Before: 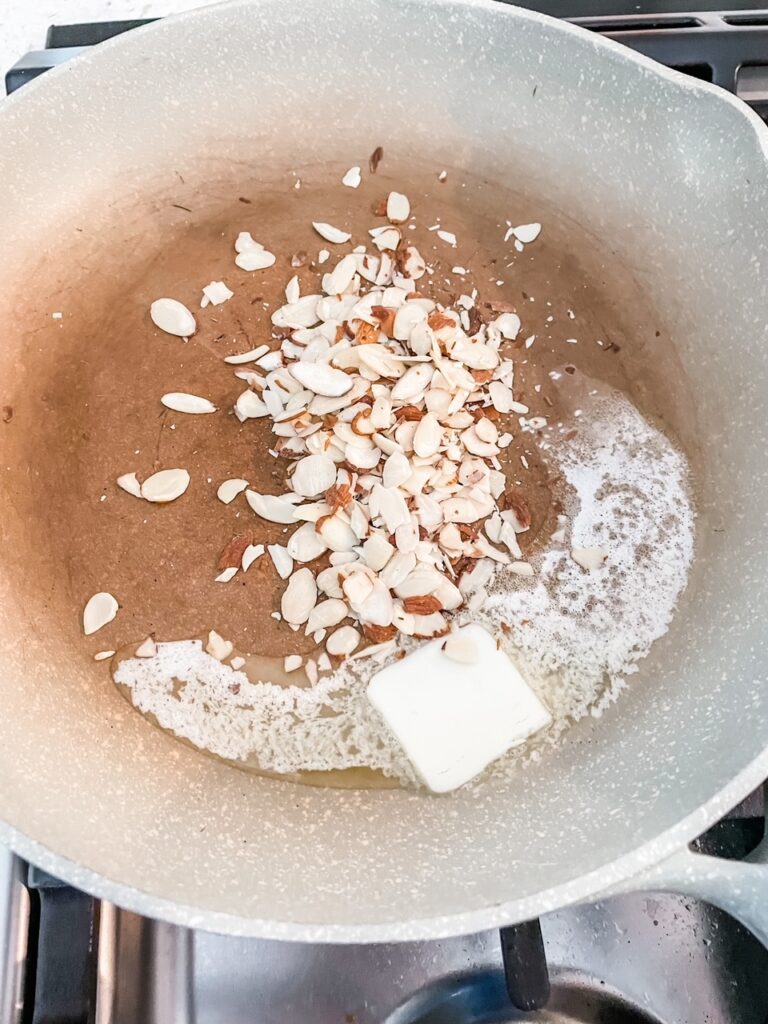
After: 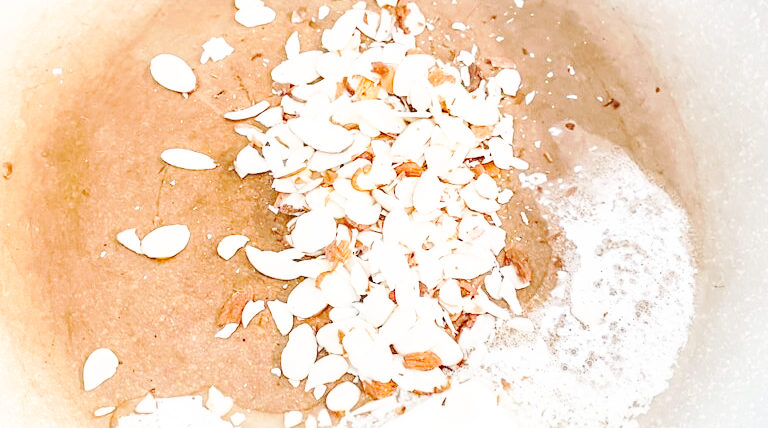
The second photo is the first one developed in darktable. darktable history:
crop and rotate: top 23.84%, bottom 34.294%
base curve: curves: ch0 [(0, 0) (0.026, 0.03) (0.109, 0.232) (0.351, 0.748) (0.669, 0.968) (1, 1)], preserve colors none
tone curve: curves: ch0 [(0, 0) (0.003, 0.012) (0.011, 0.02) (0.025, 0.032) (0.044, 0.046) (0.069, 0.06) (0.1, 0.09) (0.136, 0.133) (0.177, 0.182) (0.224, 0.247) (0.277, 0.316) (0.335, 0.396) (0.399, 0.48) (0.468, 0.568) (0.543, 0.646) (0.623, 0.717) (0.709, 0.777) (0.801, 0.846) (0.898, 0.912) (1, 1)], preserve colors none
